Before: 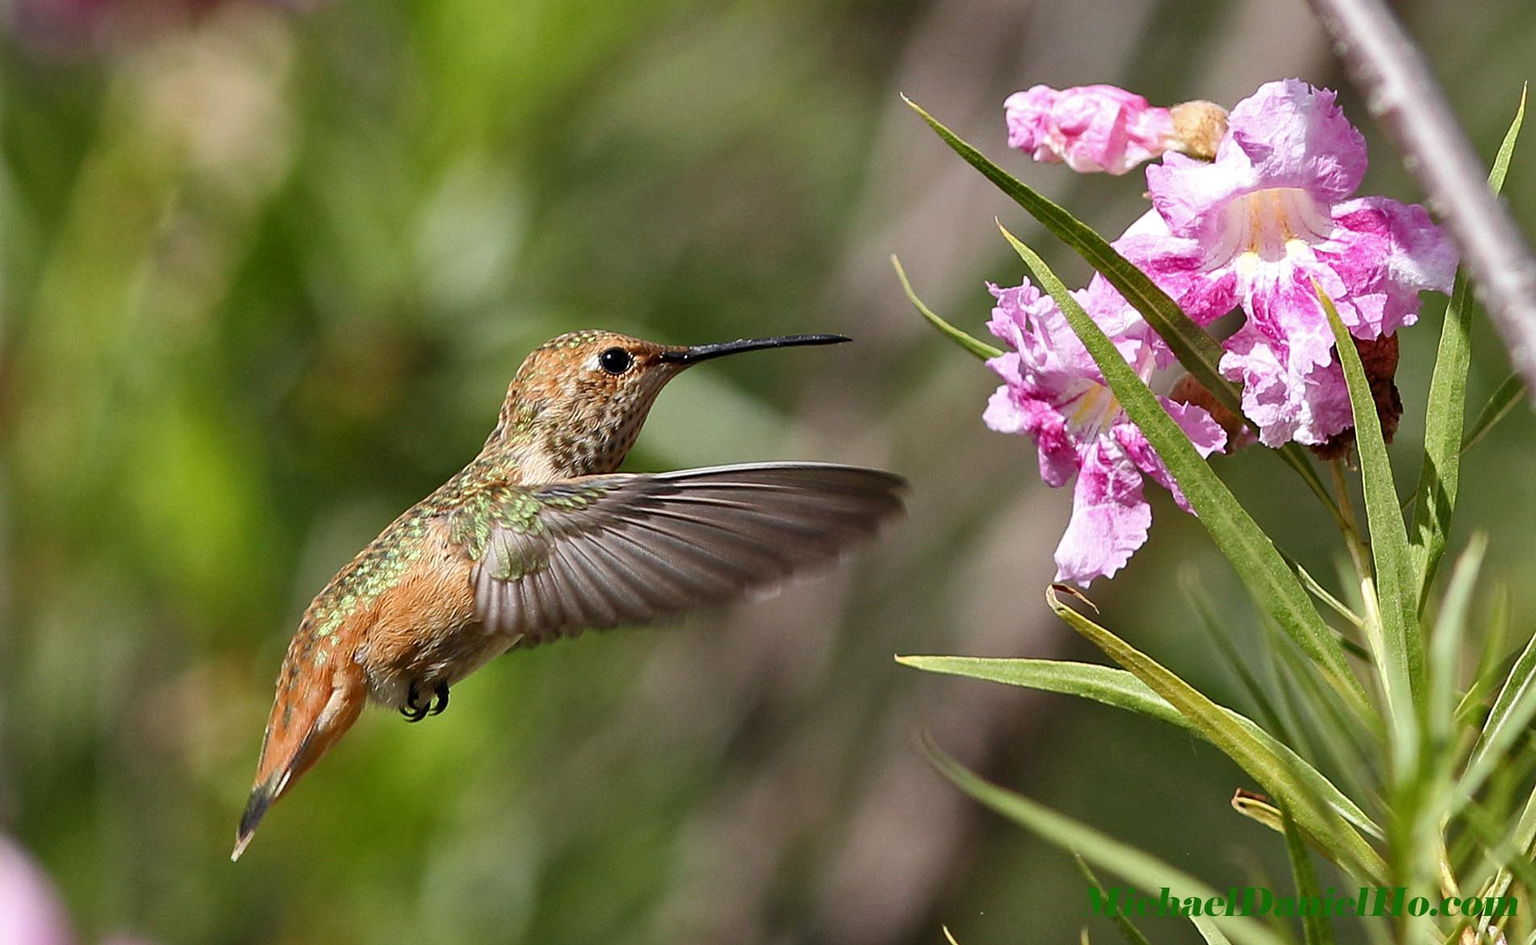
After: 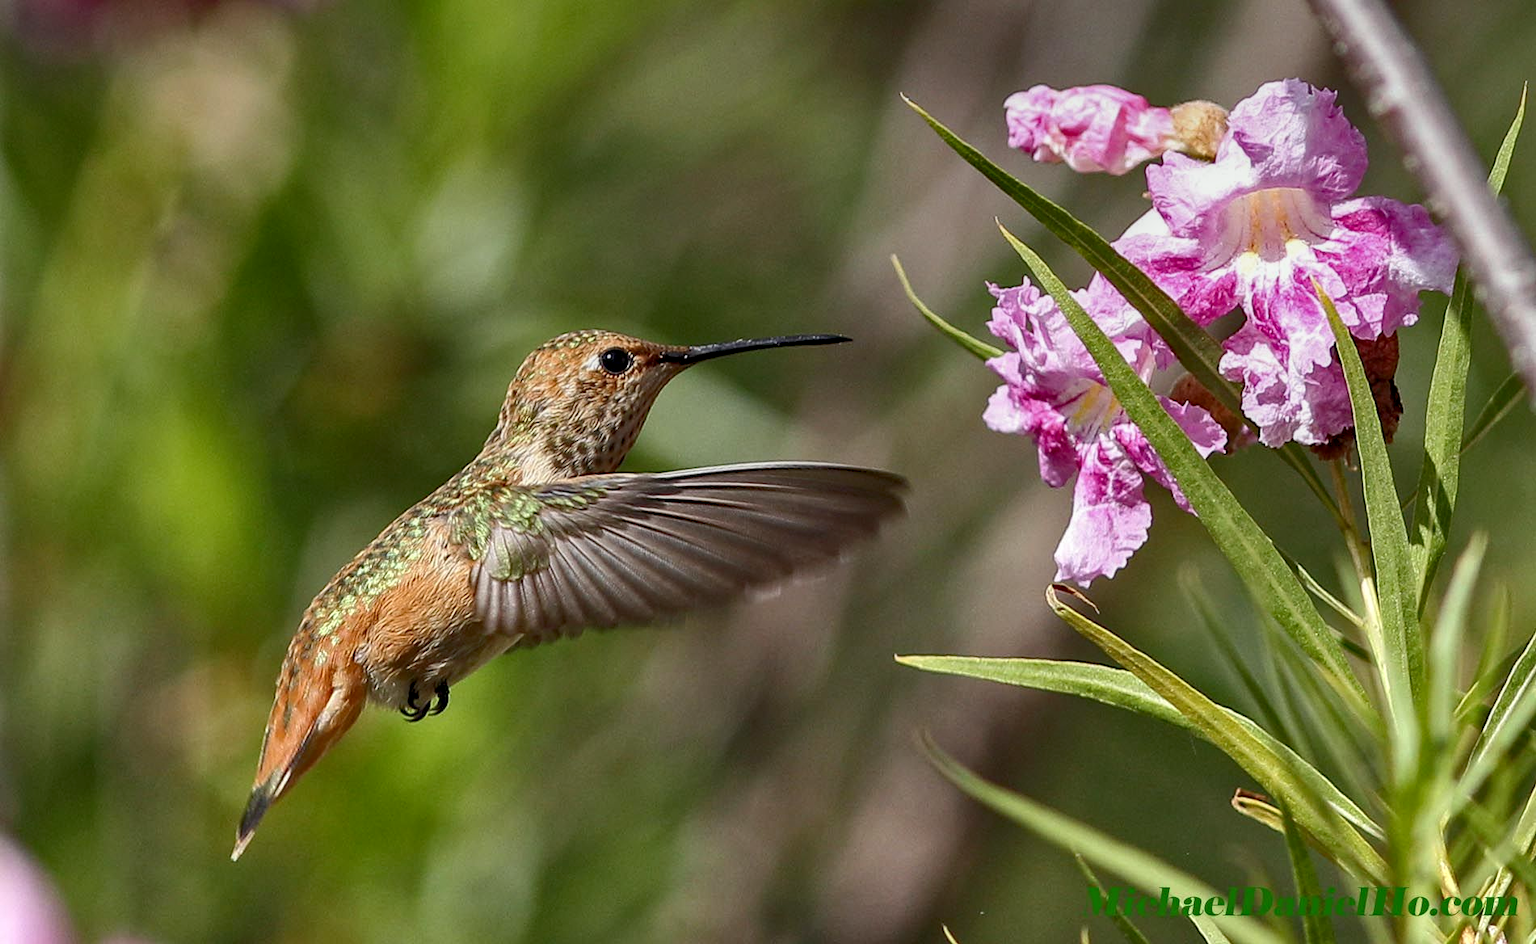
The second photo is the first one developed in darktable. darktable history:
haze removal: compatibility mode true, adaptive false
local contrast: detail 130%
graduated density: on, module defaults
rgb curve: curves: ch0 [(0, 0) (0.093, 0.159) (0.241, 0.265) (0.414, 0.42) (1, 1)], compensate middle gray true, preserve colors basic power
